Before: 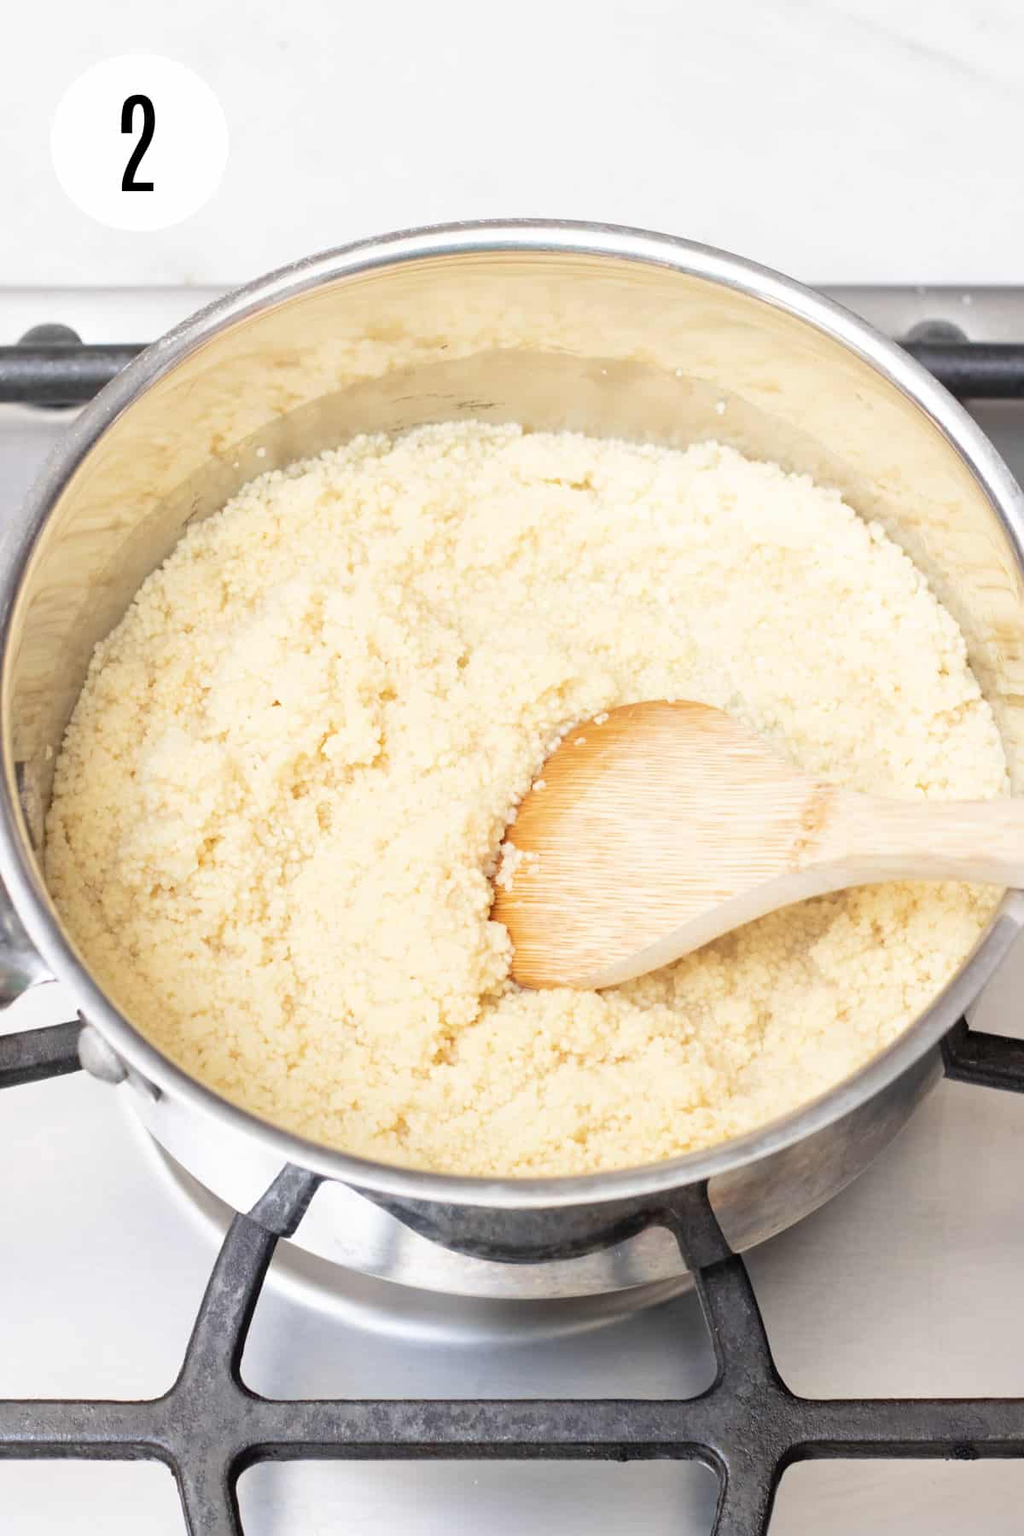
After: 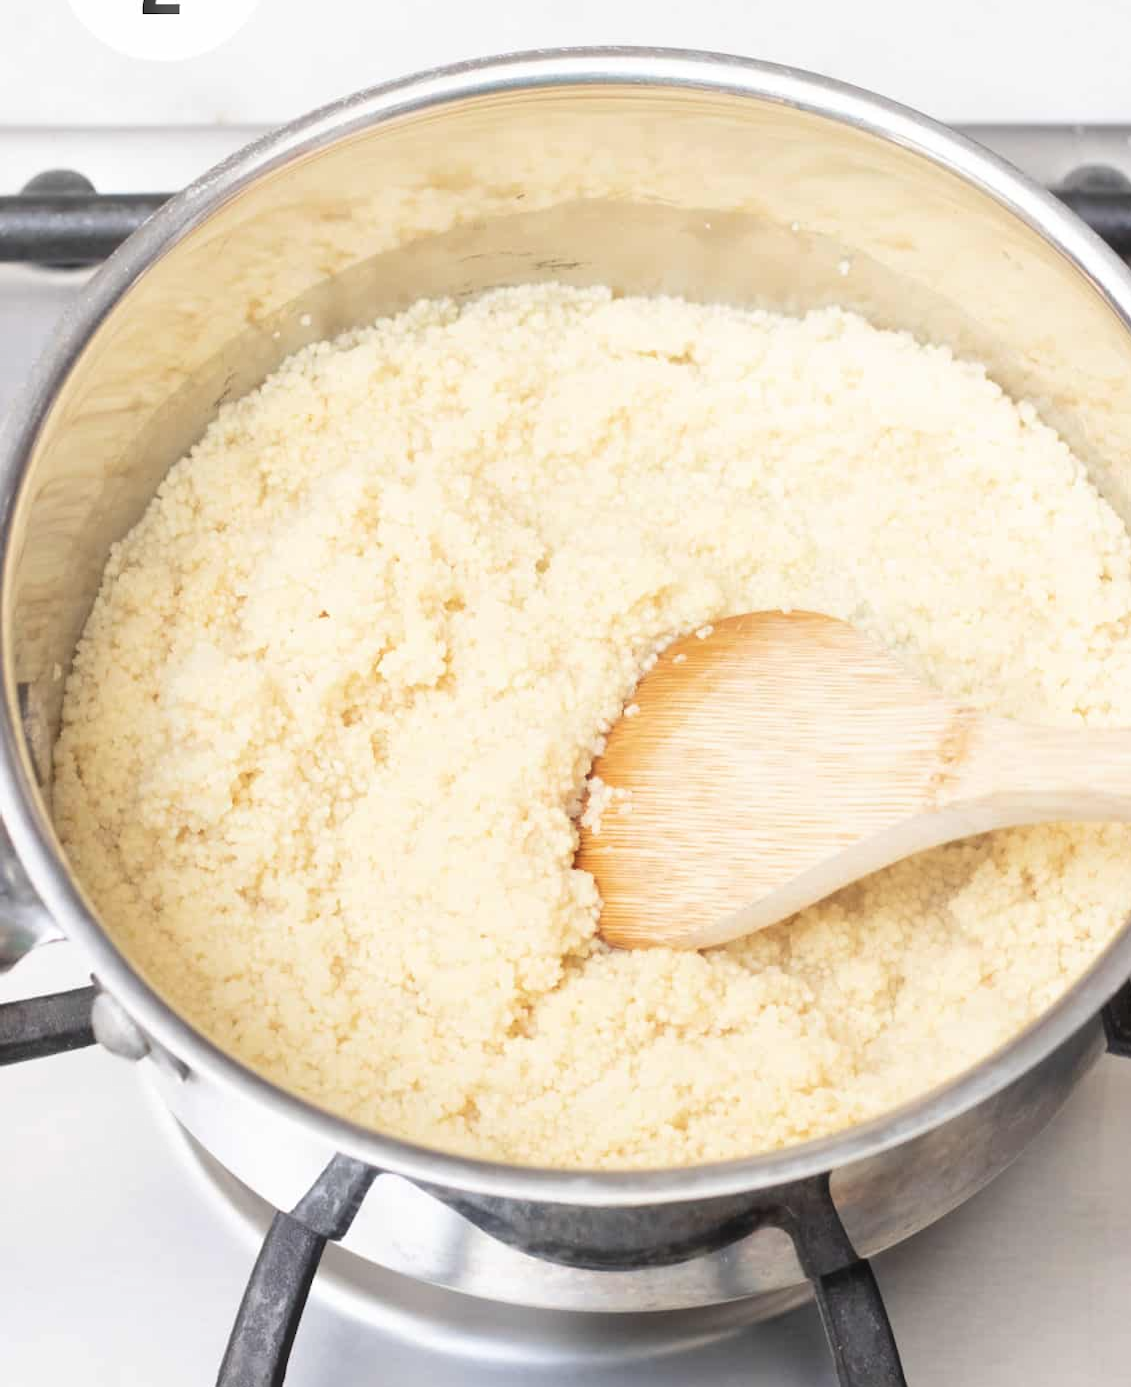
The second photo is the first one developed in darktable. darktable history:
haze removal: strength -0.1, adaptive false
crop and rotate: angle 0.03°, top 11.643%, right 5.651%, bottom 11.189%
